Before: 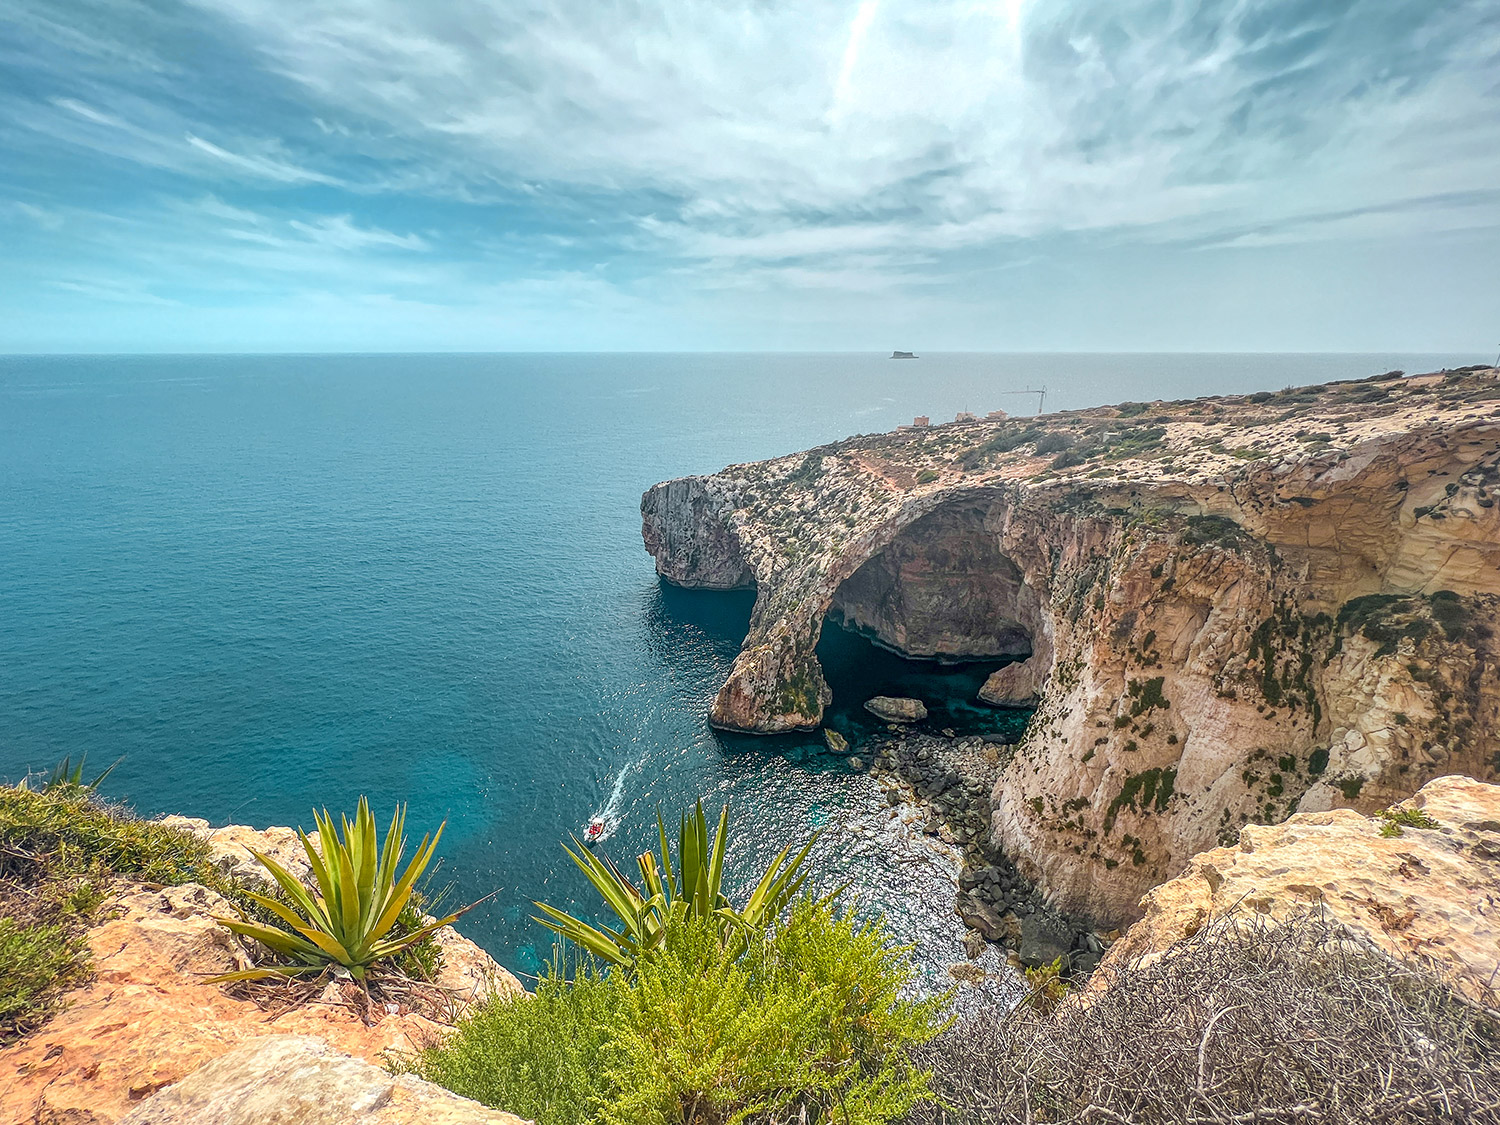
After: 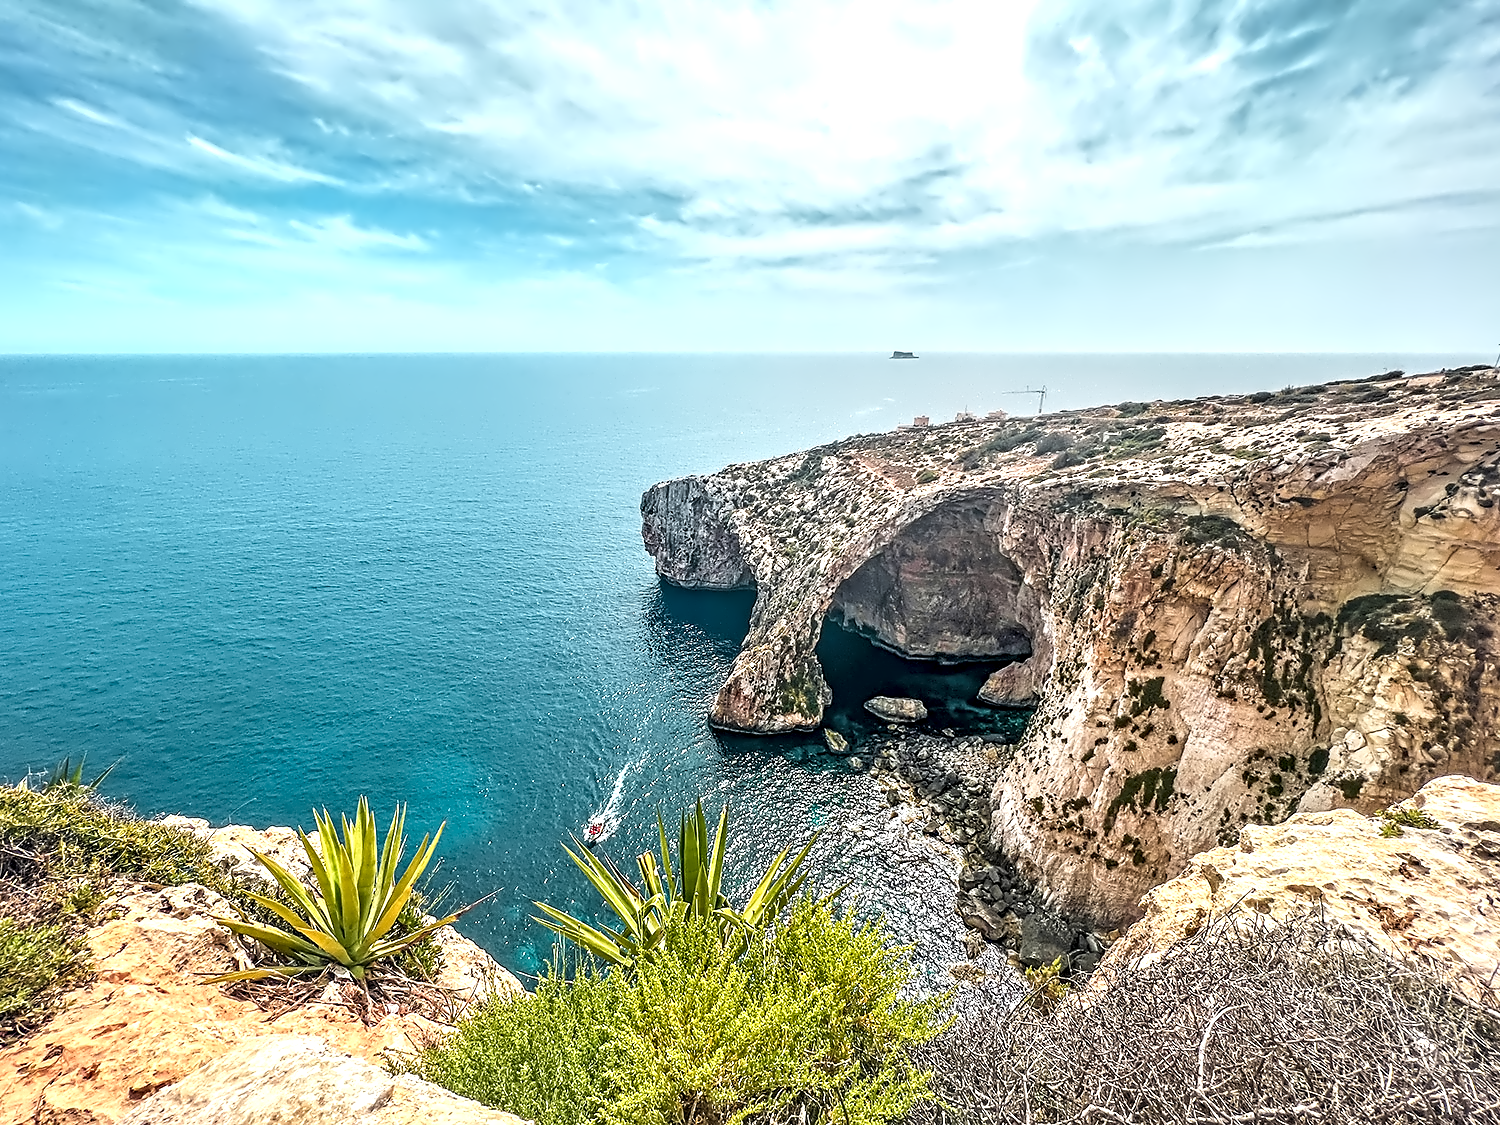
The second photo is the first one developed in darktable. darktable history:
tone curve: curves: ch0 [(0, 0) (0.003, 0.014) (0.011, 0.019) (0.025, 0.029) (0.044, 0.047) (0.069, 0.071) (0.1, 0.101) (0.136, 0.131) (0.177, 0.166) (0.224, 0.212) (0.277, 0.263) (0.335, 0.32) (0.399, 0.387) (0.468, 0.459) (0.543, 0.541) (0.623, 0.626) (0.709, 0.717) (0.801, 0.813) (0.898, 0.909) (1, 1)], preserve colors none
contrast equalizer: octaves 7, y [[0.5, 0.542, 0.583, 0.625, 0.667, 0.708], [0.5 ×6], [0.5 ×6], [0, 0.033, 0.067, 0.1, 0.133, 0.167], [0, 0.05, 0.1, 0.15, 0.2, 0.25]]
exposure: black level correction 0.001, exposure 0.5 EV, compensate exposure bias true, compensate highlight preservation false
